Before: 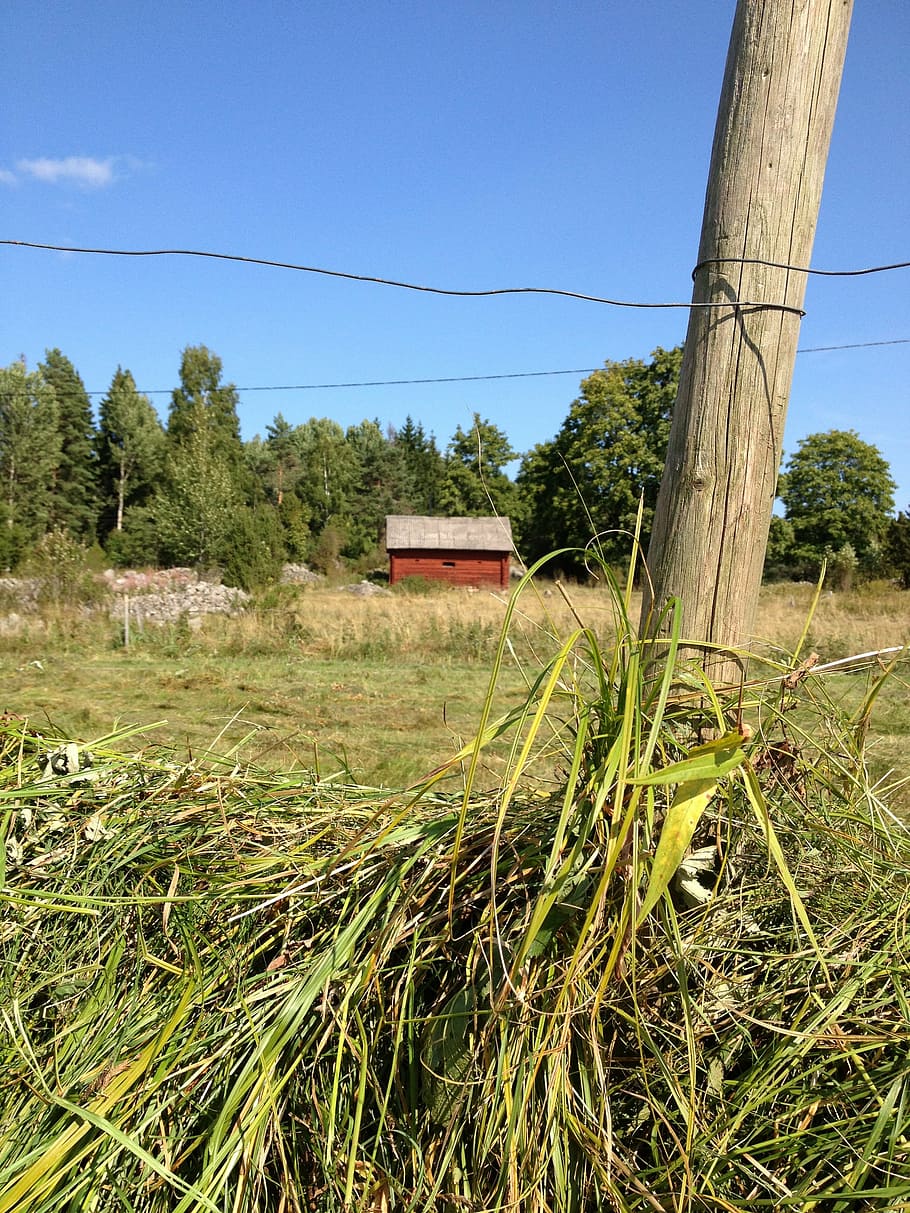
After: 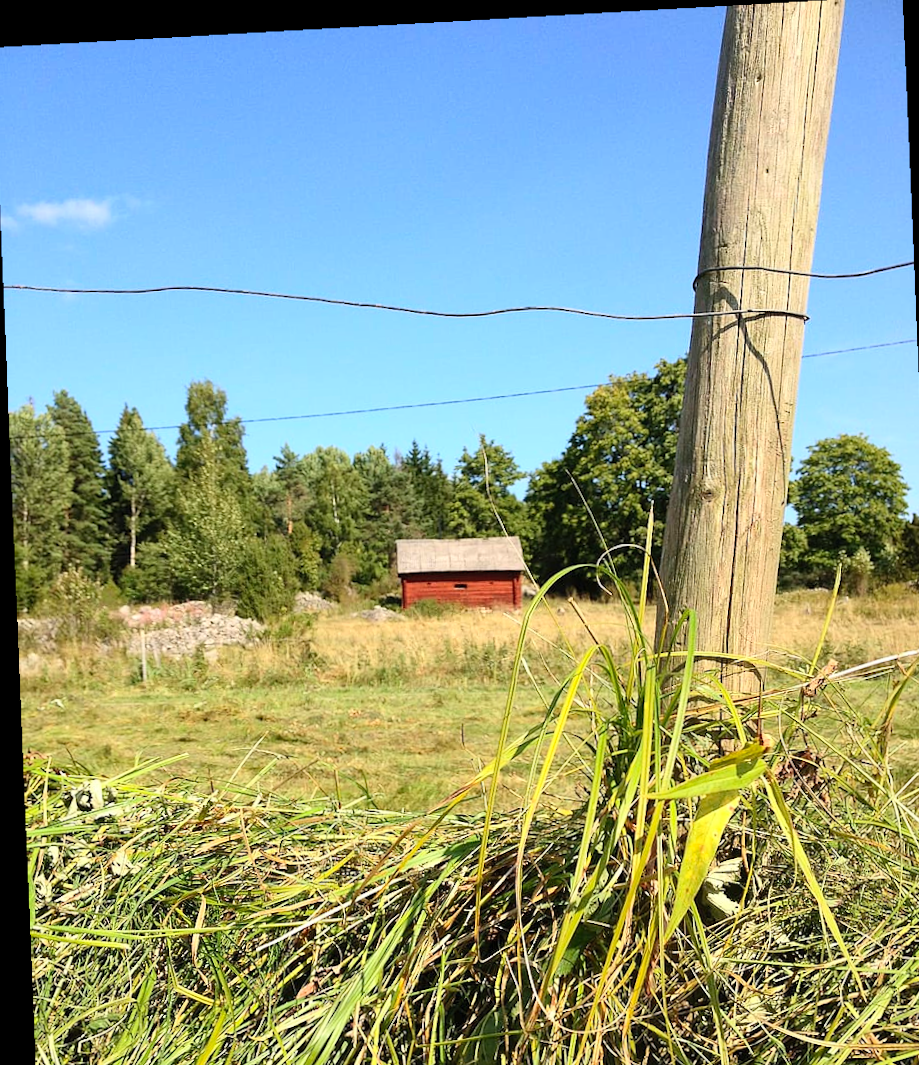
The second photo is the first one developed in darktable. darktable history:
crop and rotate: angle 0.2°, left 0.275%, right 3.127%, bottom 14.18%
rotate and perspective: rotation -2.22°, lens shift (horizontal) -0.022, automatic cropping off
contrast brightness saturation: contrast 0.2, brightness 0.16, saturation 0.22
